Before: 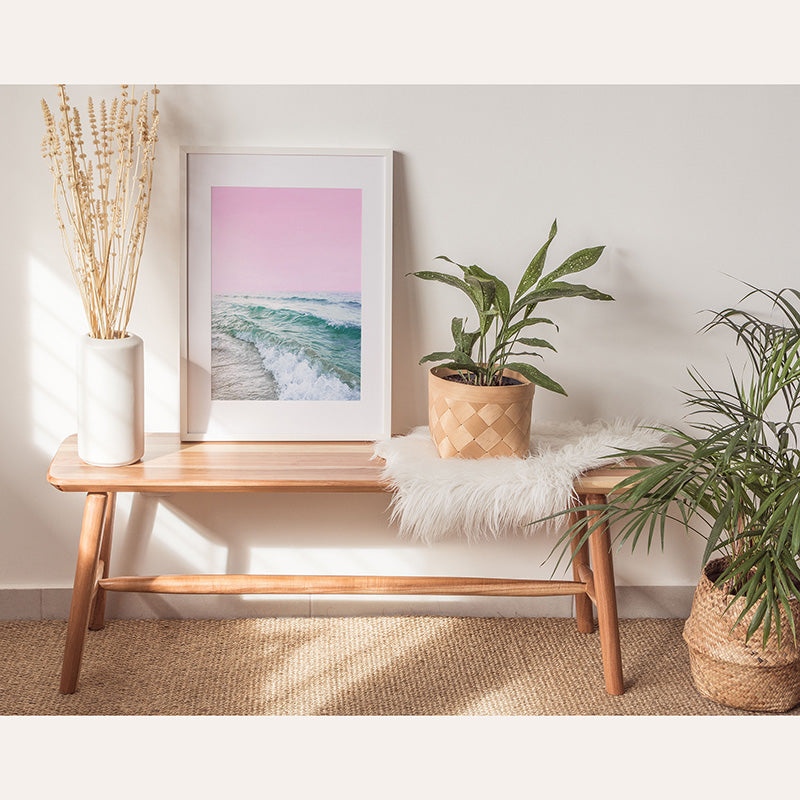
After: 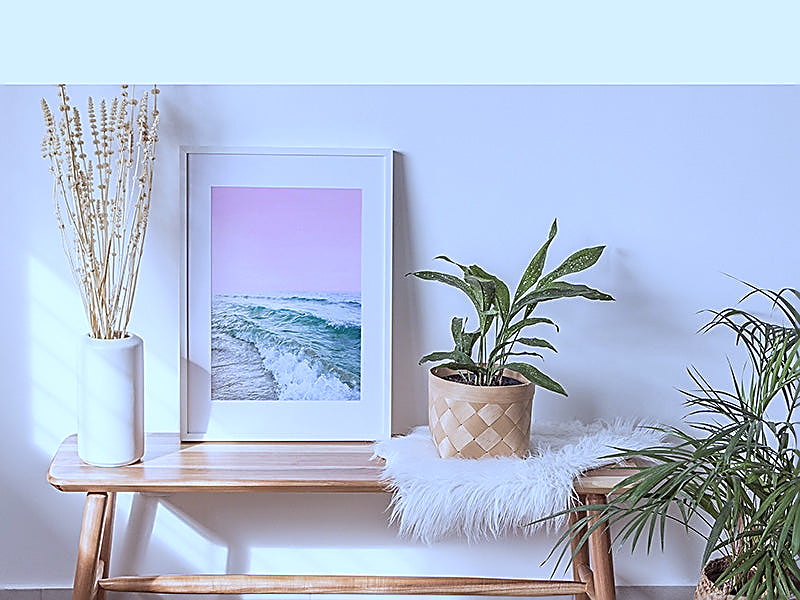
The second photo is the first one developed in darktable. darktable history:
crop: bottom 24.967%
white balance: red 0.871, blue 1.249
sharpen: radius 1.685, amount 1.294
